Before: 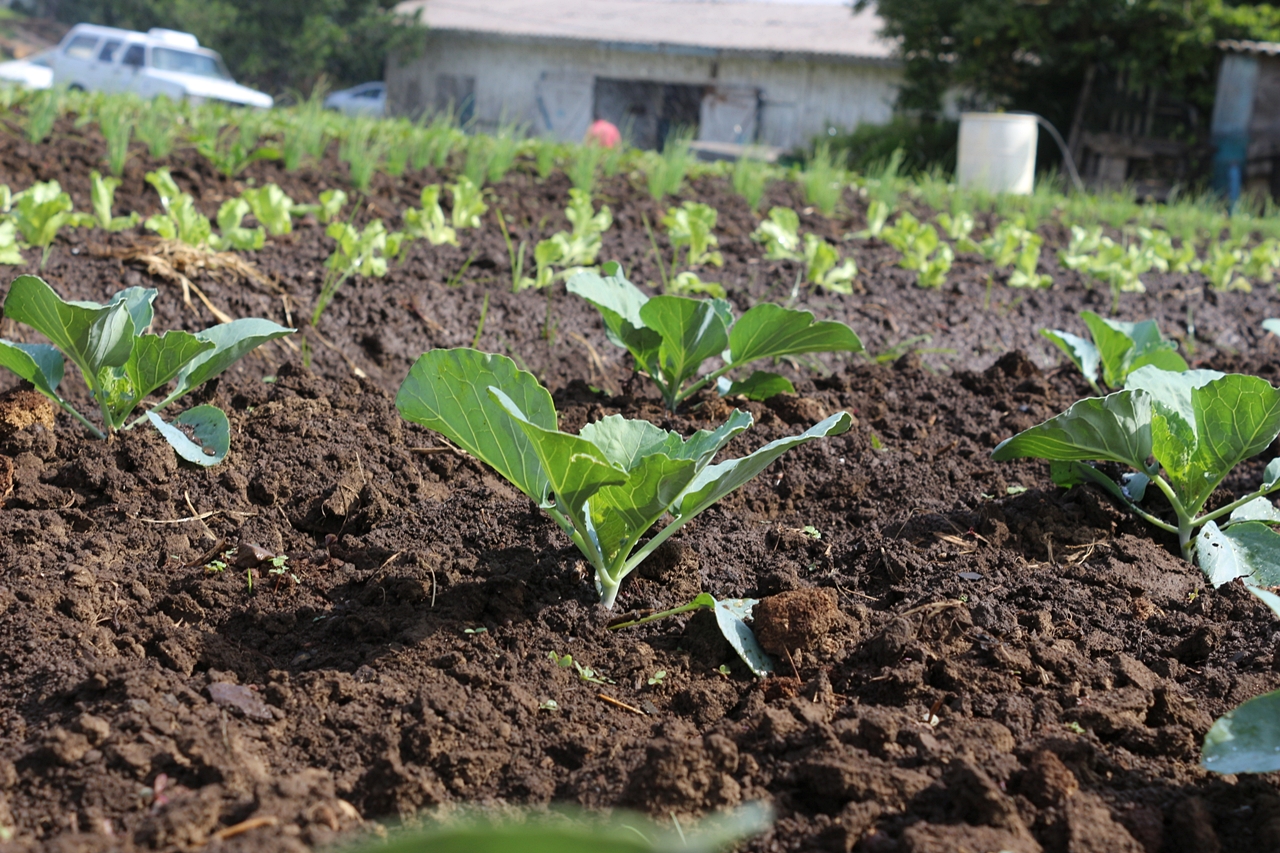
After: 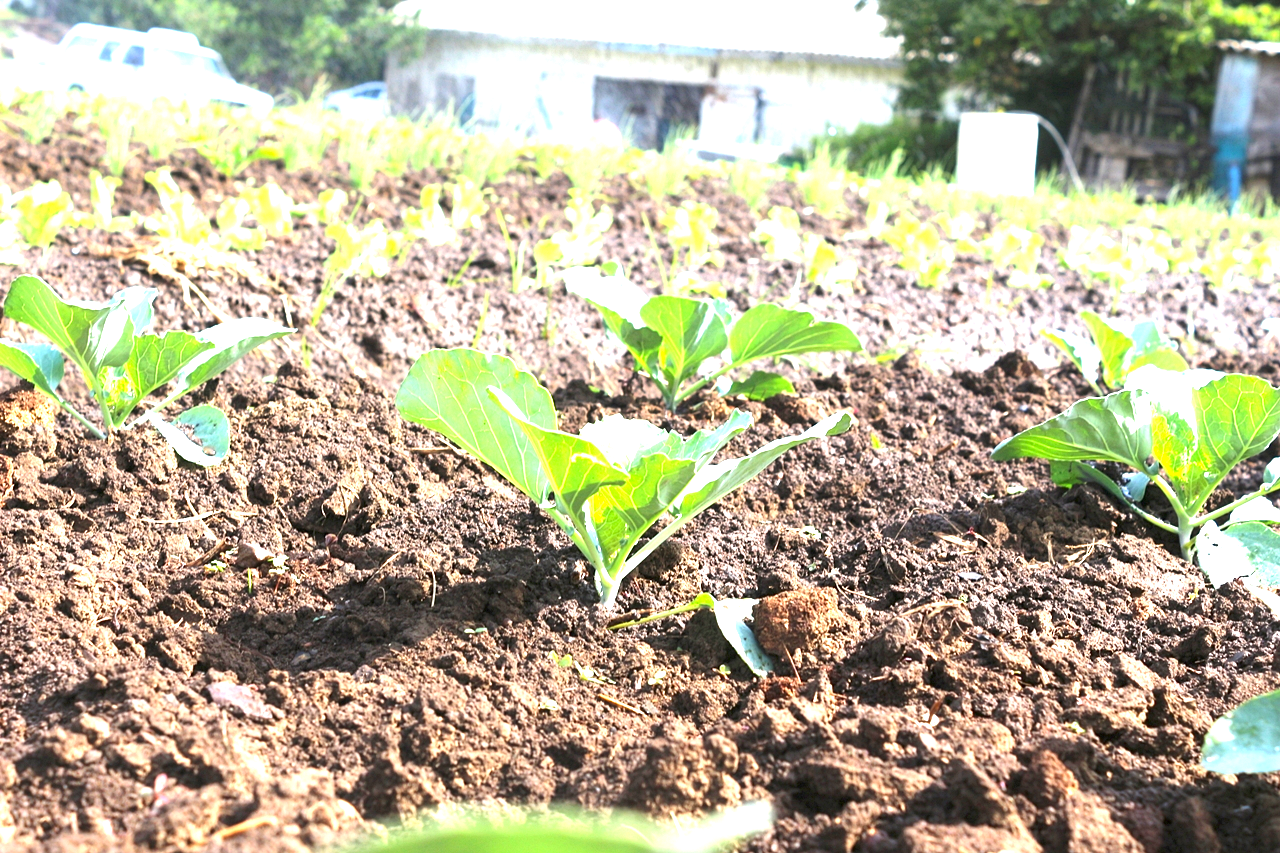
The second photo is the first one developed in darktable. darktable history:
color correction: saturation 1.1
exposure: exposure 2.25 EV, compensate highlight preservation false
